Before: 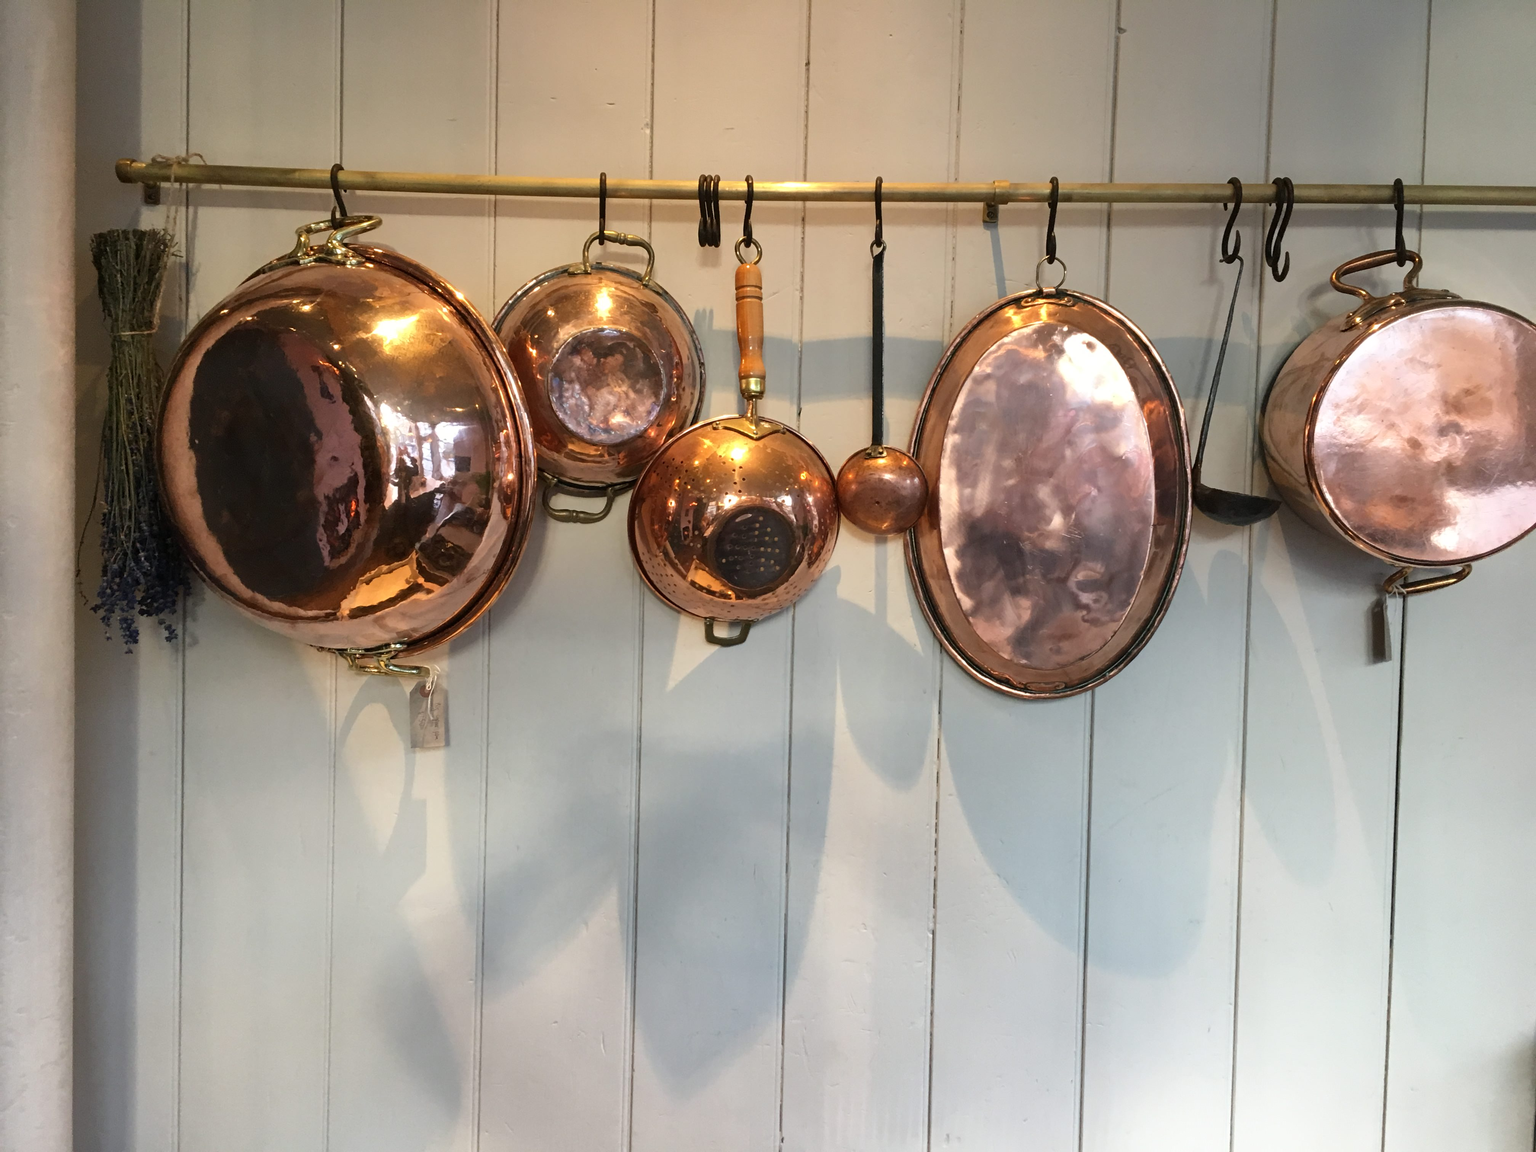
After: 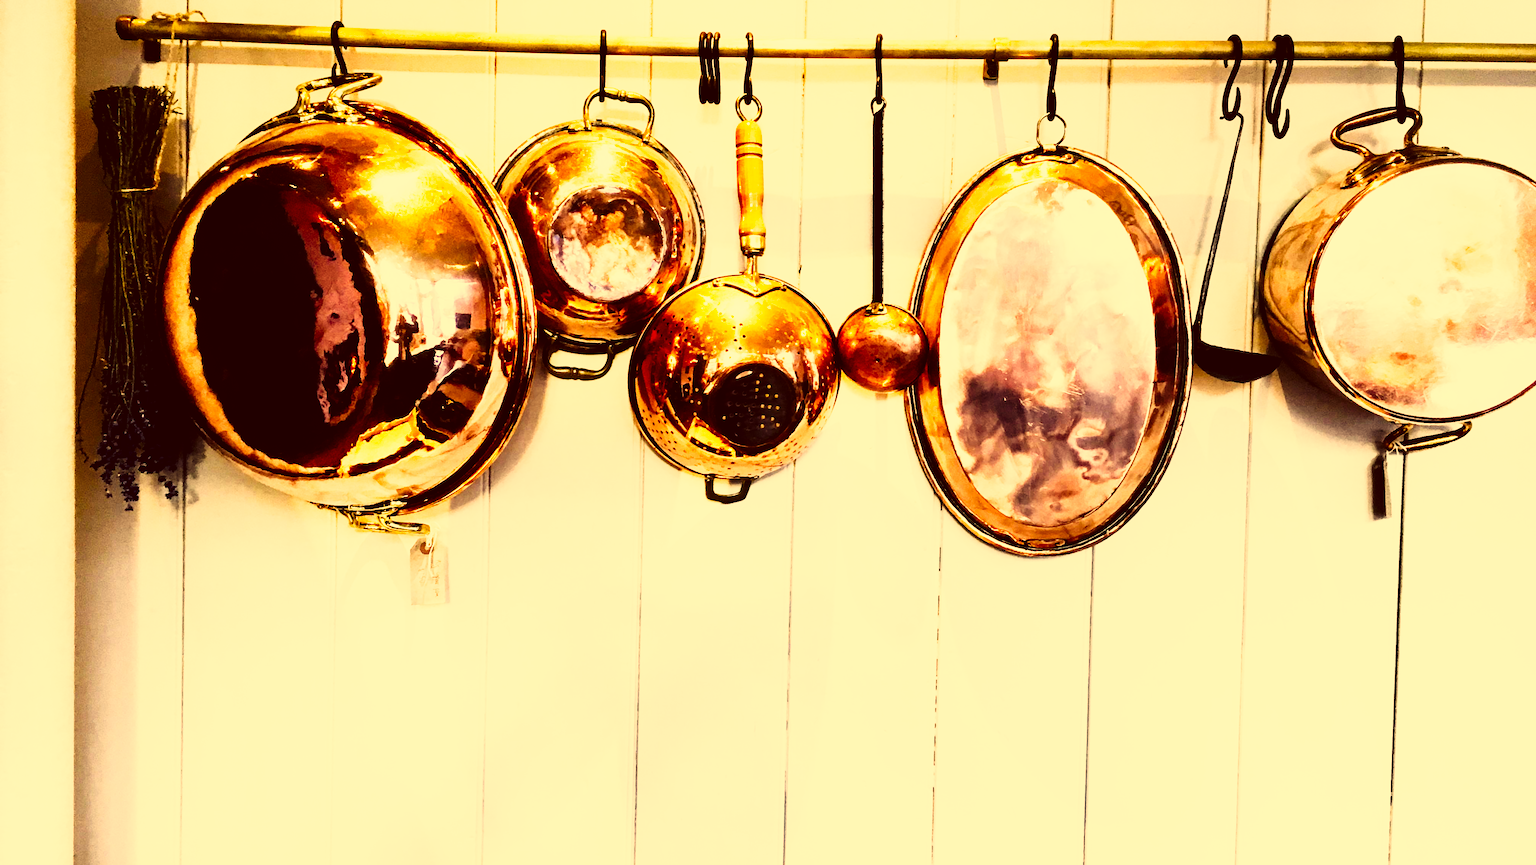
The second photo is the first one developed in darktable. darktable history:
exposure: exposure 0.19 EV, compensate highlight preservation false
color correction: highlights a* 10.12, highlights b* 38.29, shadows a* 14.6, shadows b* 3.28
crop and rotate: top 12.444%, bottom 12.45%
color balance rgb: power › luminance -8.762%, global offset › luminance -0.488%, perceptual saturation grading › global saturation 1.567%, perceptual saturation grading › highlights -1.329%, perceptual saturation grading › mid-tones 3.939%, perceptual saturation grading › shadows 8.39%, perceptual brilliance grading › highlights 18.144%, perceptual brilliance grading › mid-tones 30.987%, perceptual brilliance grading › shadows -30.919%
contrast brightness saturation: contrast 0.005, saturation -0.061
tone curve: curves: ch0 [(0, 0.024) (0.049, 0.038) (0.176, 0.162) (0.311, 0.337) (0.416, 0.471) (0.565, 0.658) (0.817, 0.911) (1, 1)]; ch1 [(0, 0) (0.351, 0.347) (0.446, 0.42) (0.481, 0.463) (0.504, 0.504) (0.522, 0.521) (0.546, 0.563) (0.622, 0.664) (0.728, 0.786) (1, 1)]; ch2 [(0, 0) (0.327, 0.324) (0.427, 0.413) (0.458, 0.444) (0.502, 0.504) (0.526, 0.539) (0.547, 0.581) (0.601, 0.61) (0.76, 0.765) (1, 1)], preserve colors none
base curve: curves: ch0 [(0, 0) (0.007, 0.004) (0.027, 0.03) (0.046, 0.07) (0.207, 0.54) (0.442, 0.872) (0.673, 0.972) (1, 1)], preserve colors none
